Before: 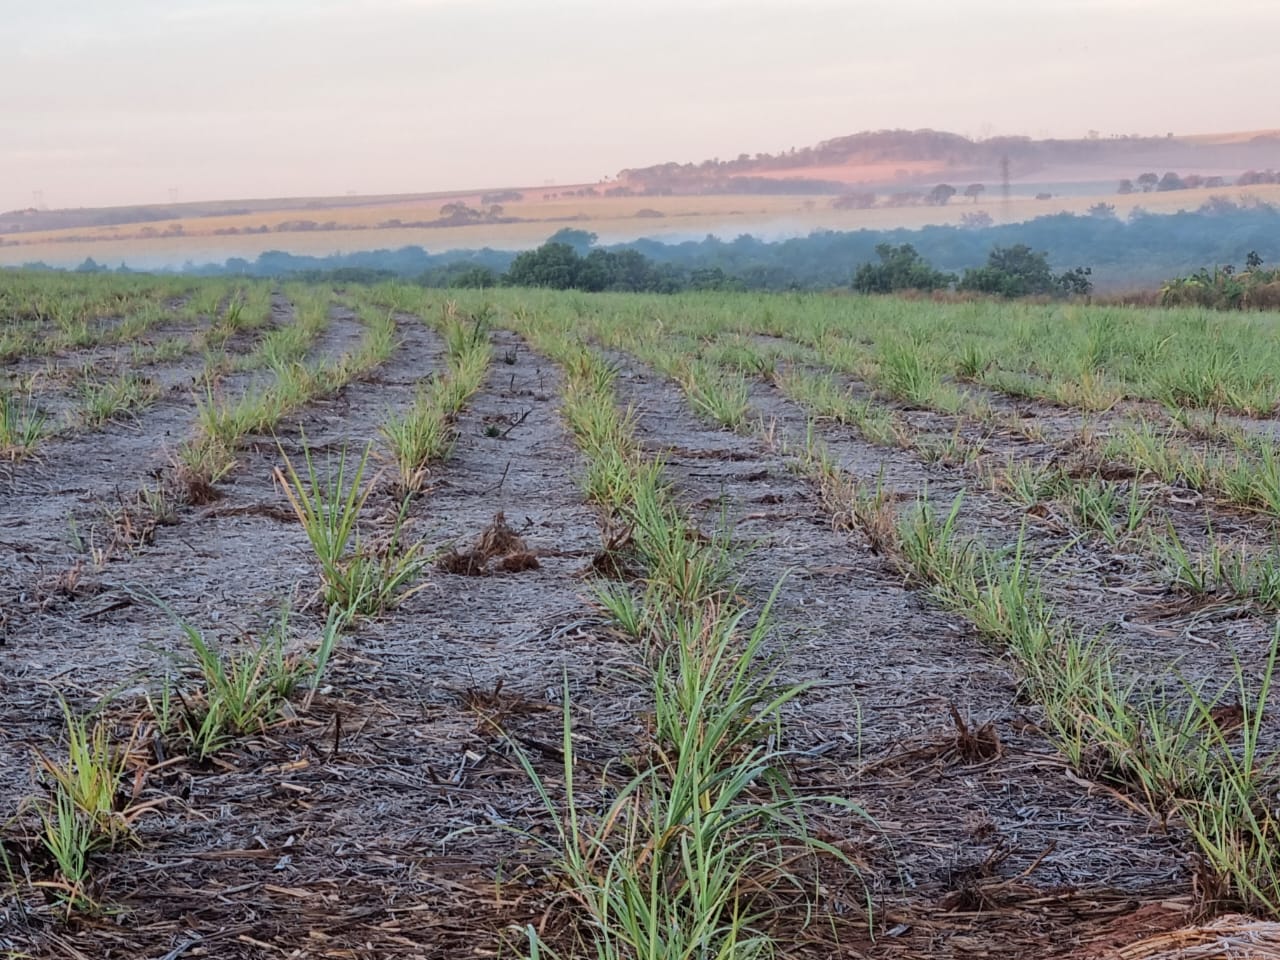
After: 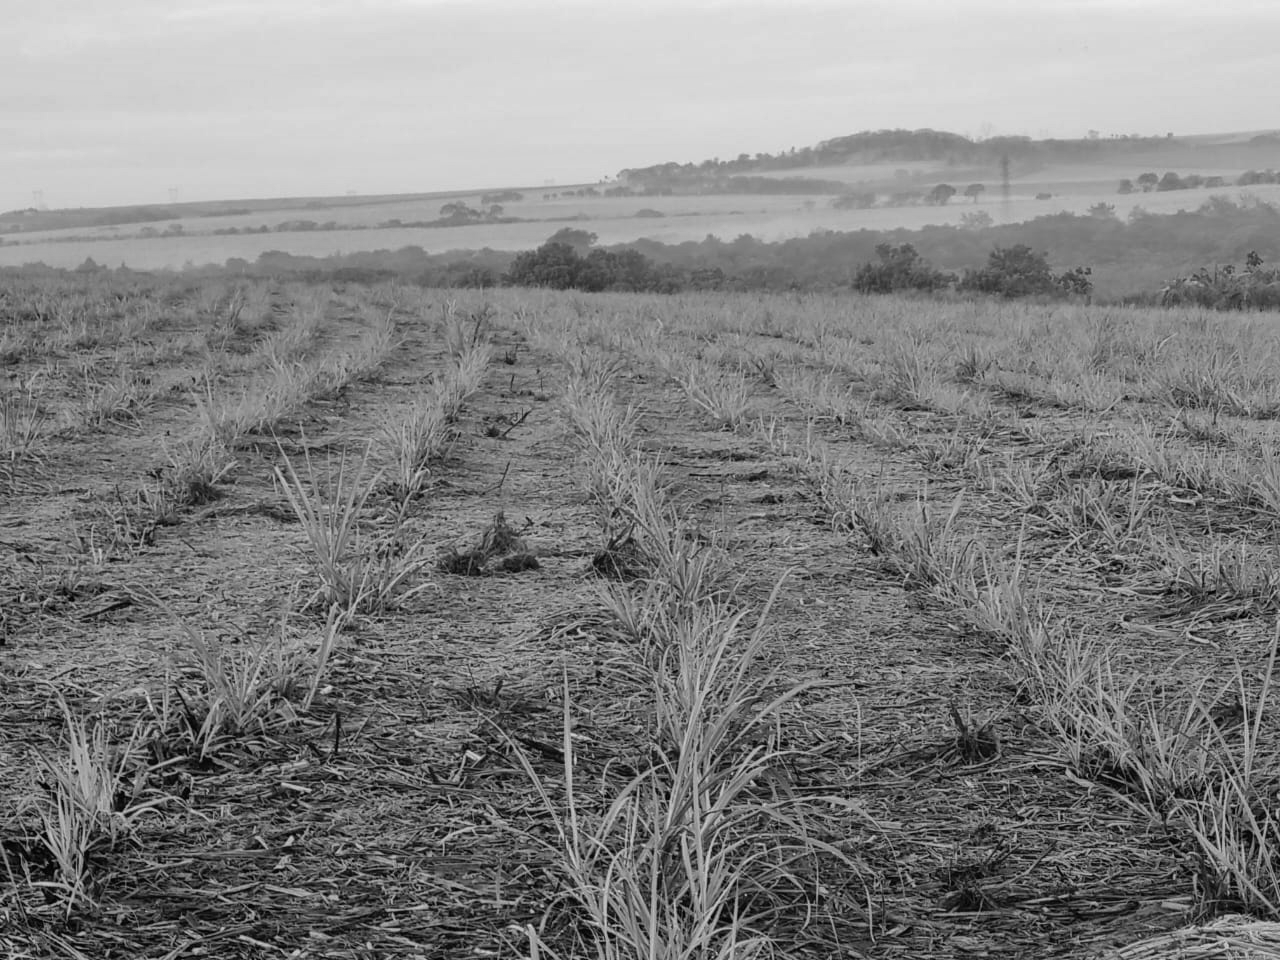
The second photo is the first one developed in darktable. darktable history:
shadows and highlights: shadows 32.83, highlights -47.7, soften with gaussian
color calibration: illuminant as shot in camera, x 0.37, y 0.382, temperature 4313.32 K
monochrome: on, module defaults
local contrast: mode bilateral grid, contrast 100, coarseness 100, detail 91%, midtone range 0.2
